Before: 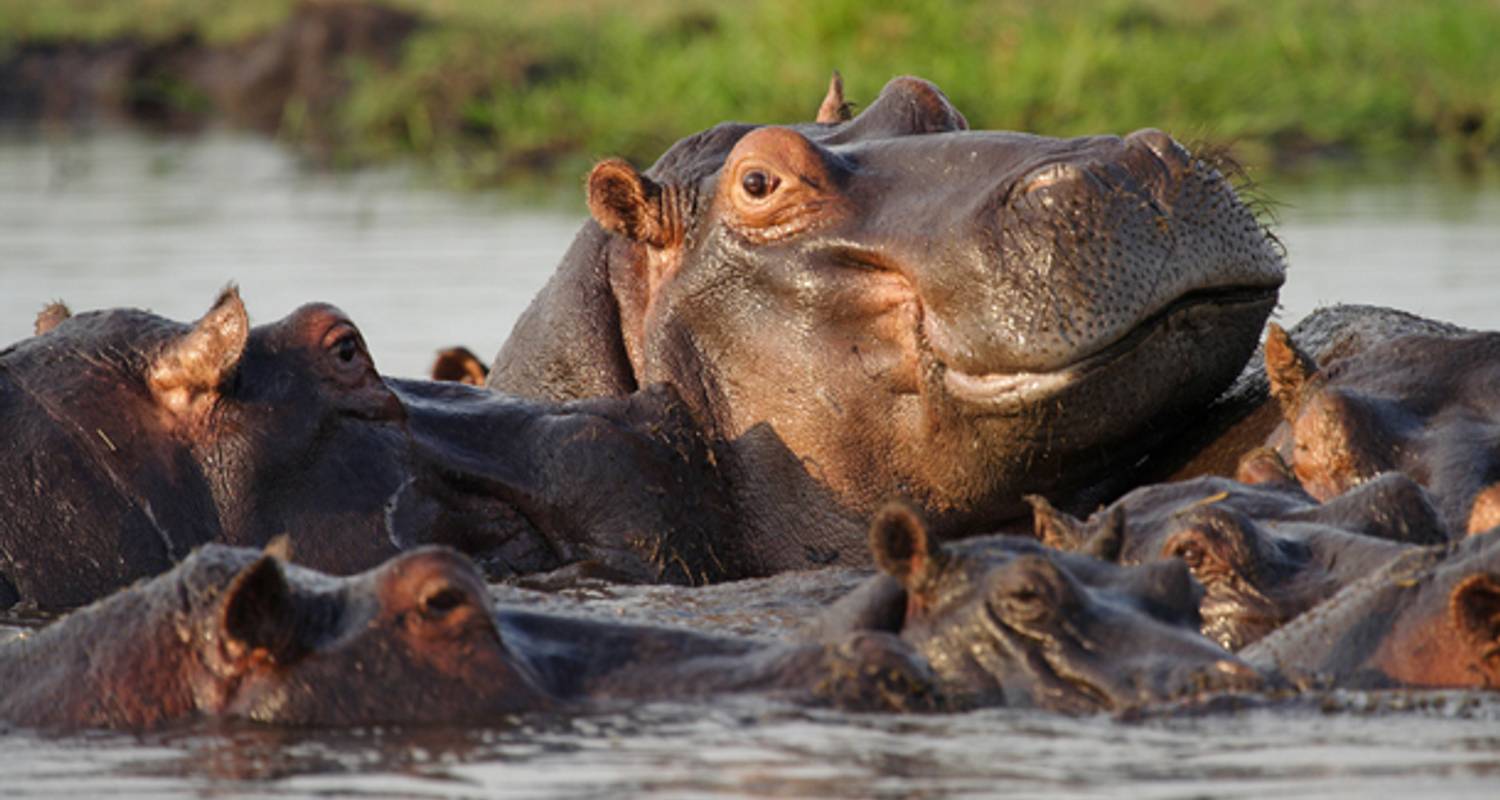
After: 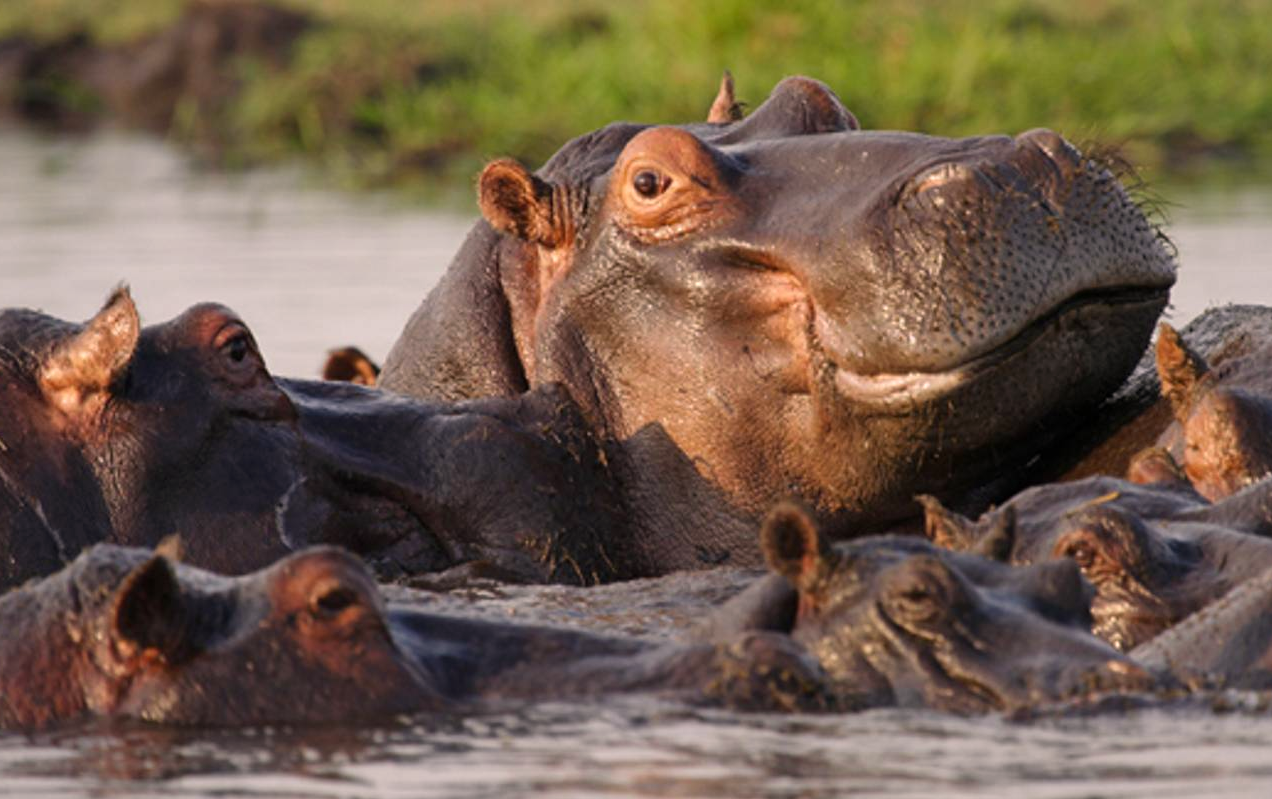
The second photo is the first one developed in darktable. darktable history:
color correction: highlights a* 7.46, highlights b* 3.9
crop: left 7.323%, right 7.872%
